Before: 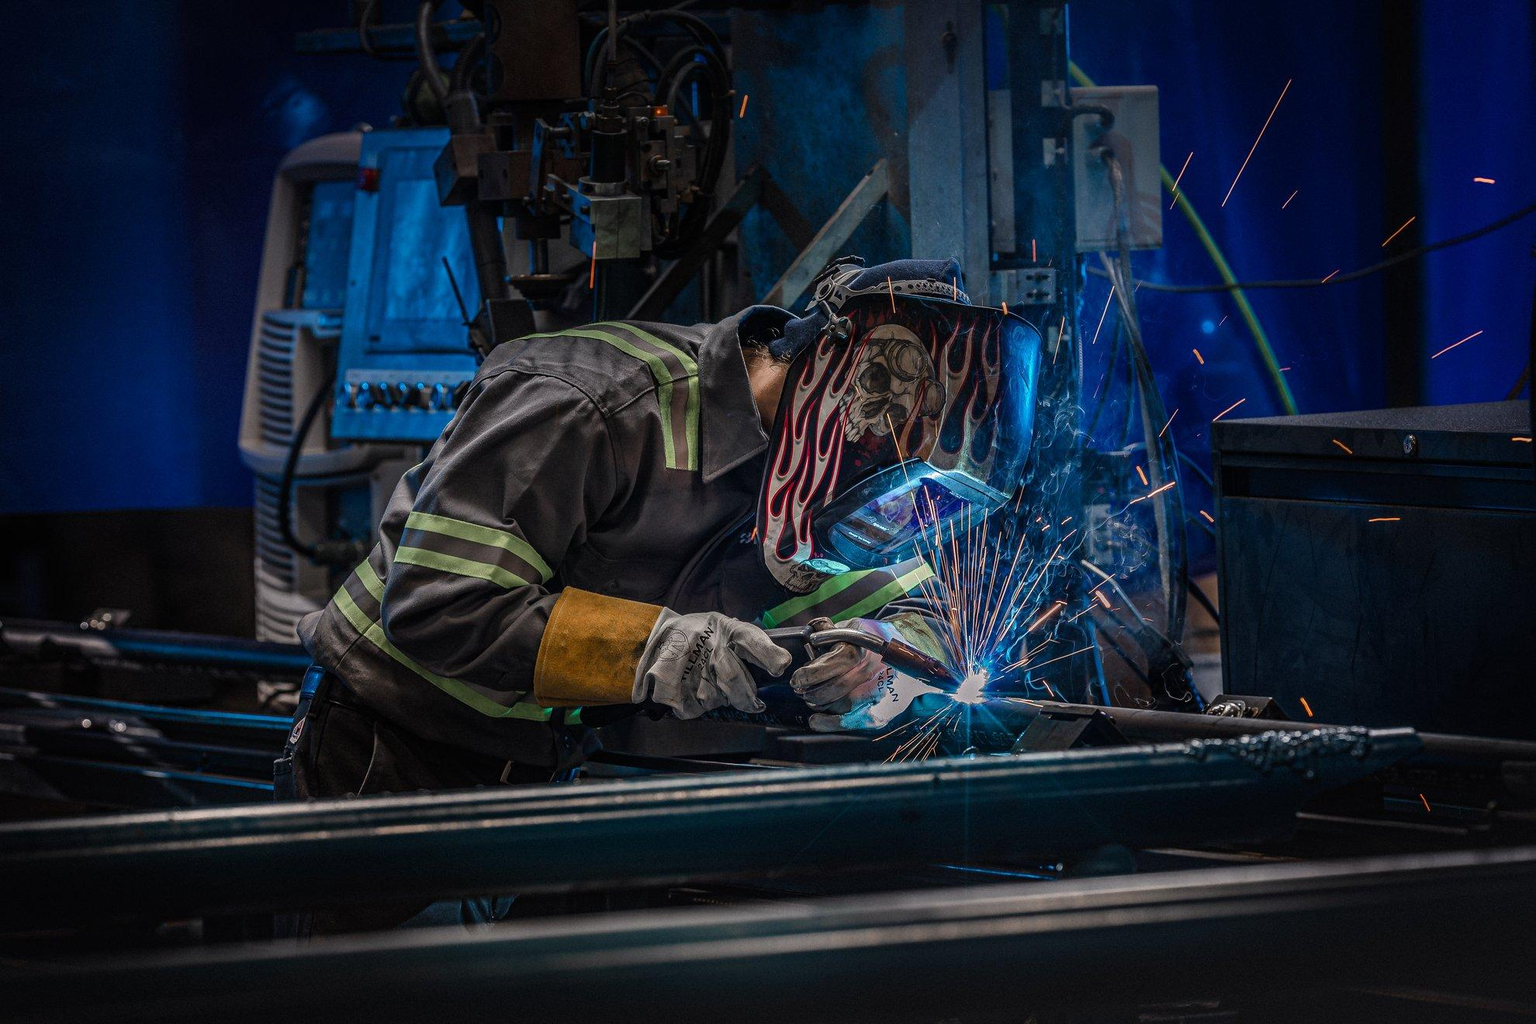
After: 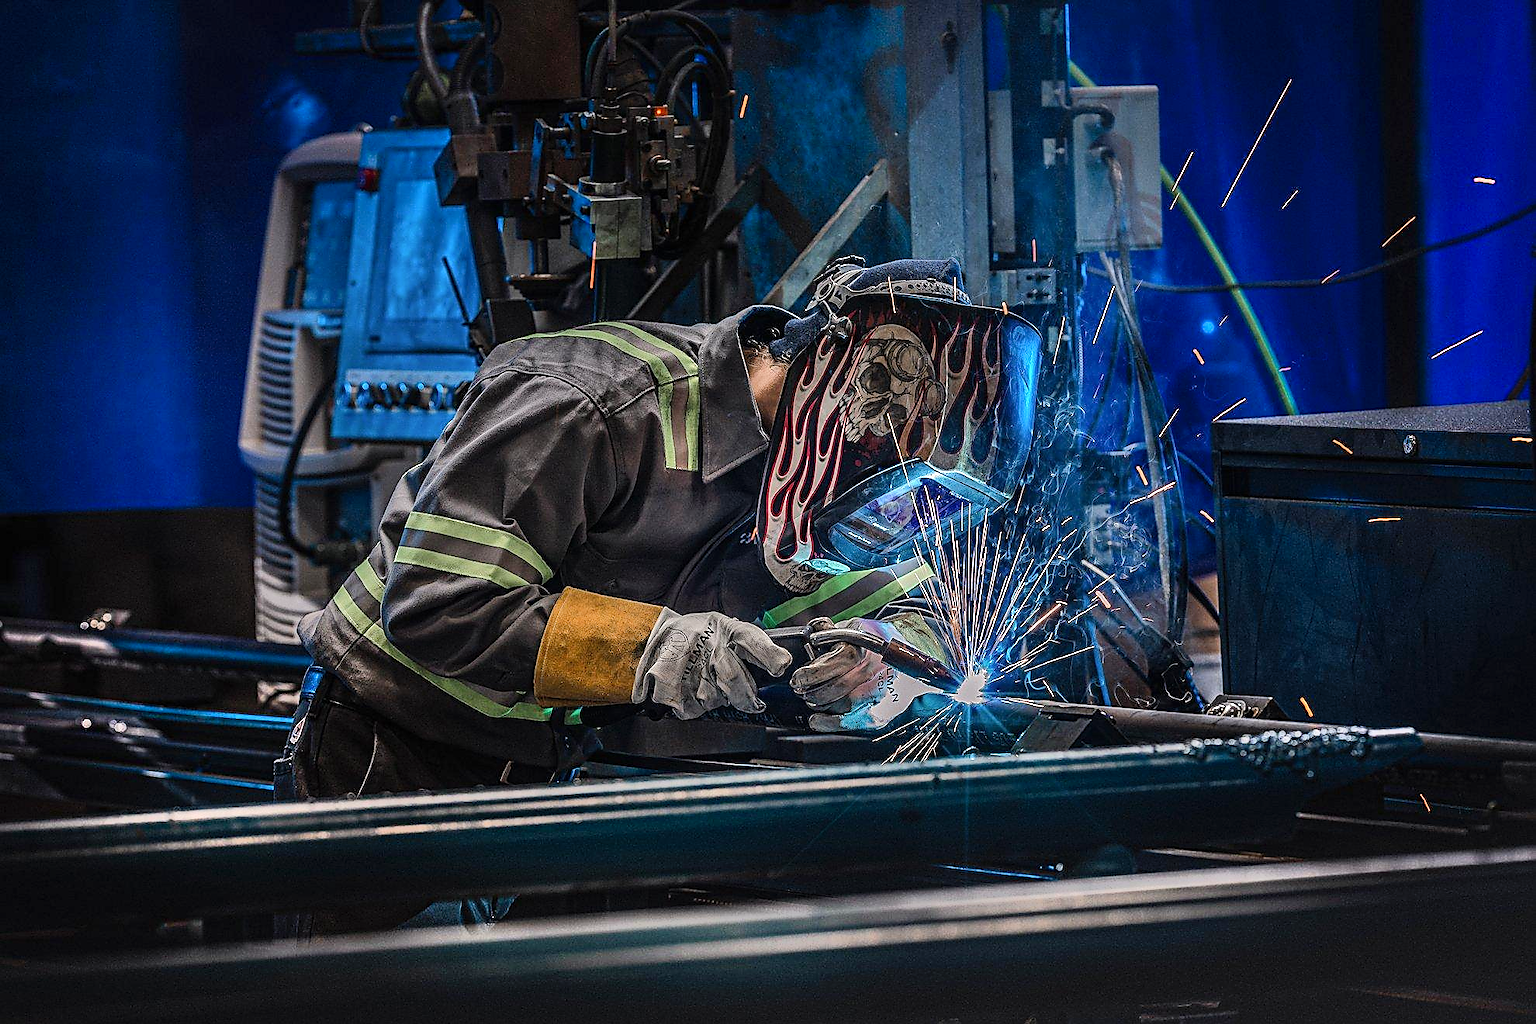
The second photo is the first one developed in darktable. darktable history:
sharpen: radius 1.4, amount 1.25, threshold 0.7
shadows and highlights: soften with gaussian
